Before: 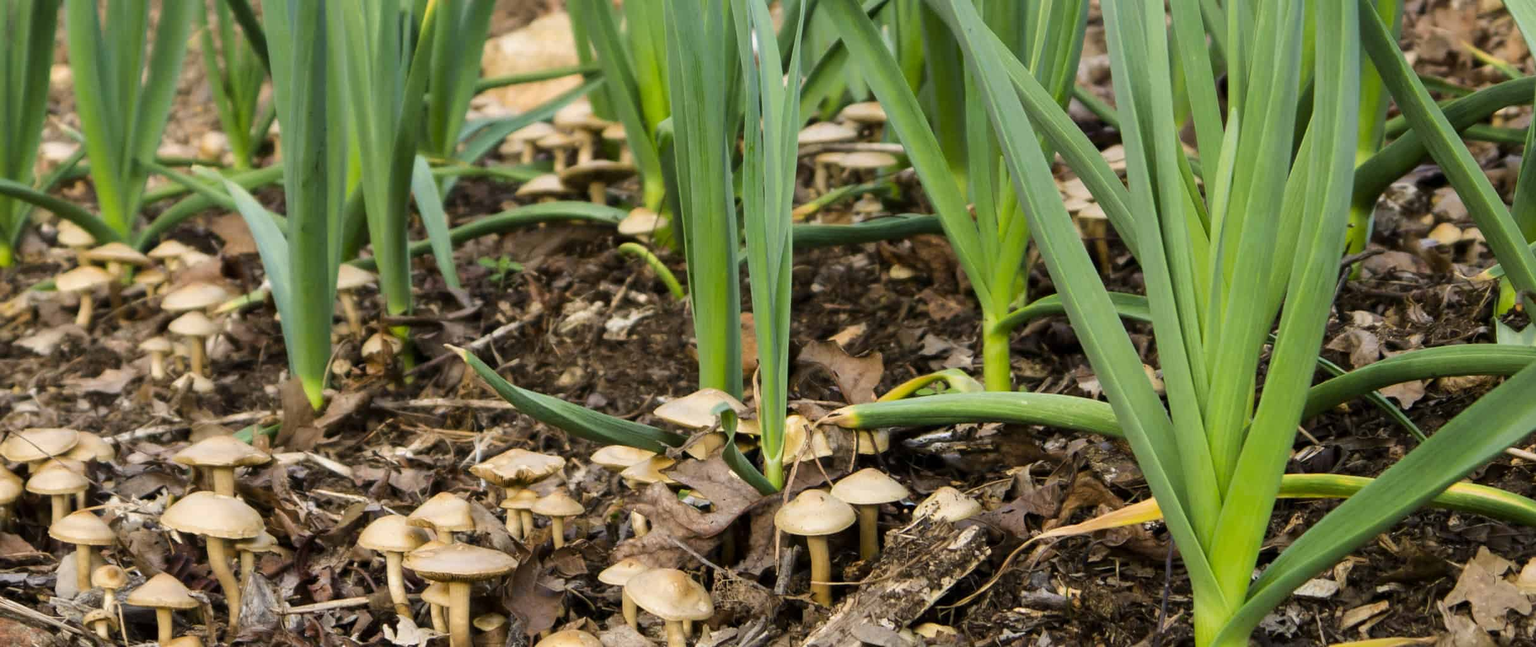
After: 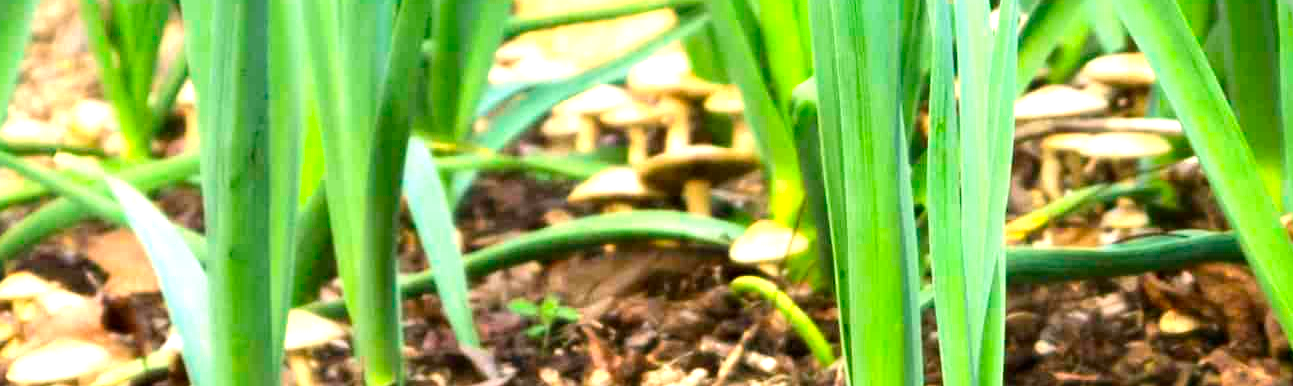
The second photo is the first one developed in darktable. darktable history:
crop: left 10.207%, top 10.583%, right 36.573%, bottom 51.642%
contrast brightness saturation: contrast 0.077, saturation 0.198
exposure: black level correction 0, exposure 1.487 EV, compensate highlight preservation false
